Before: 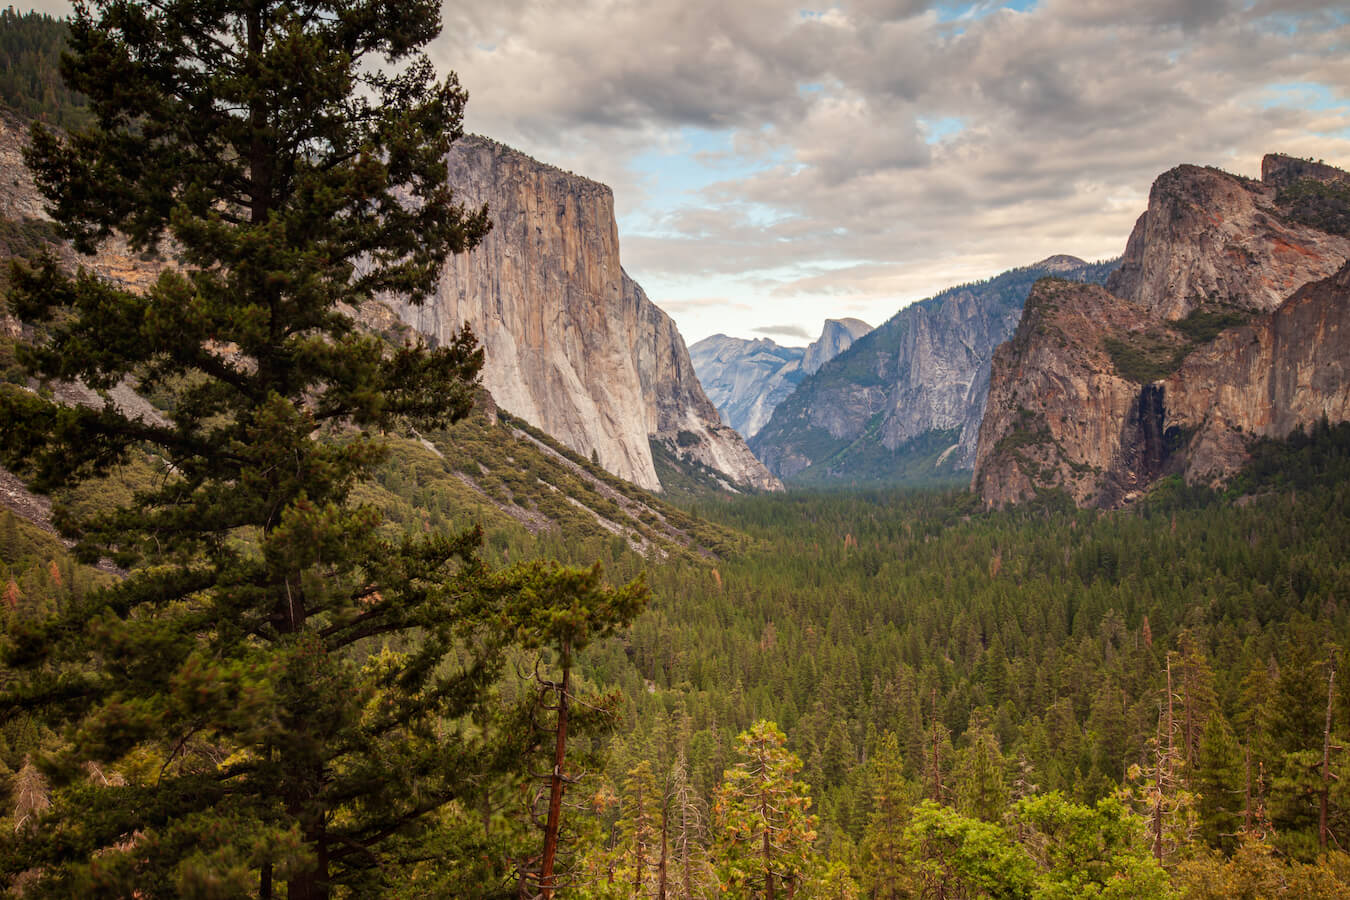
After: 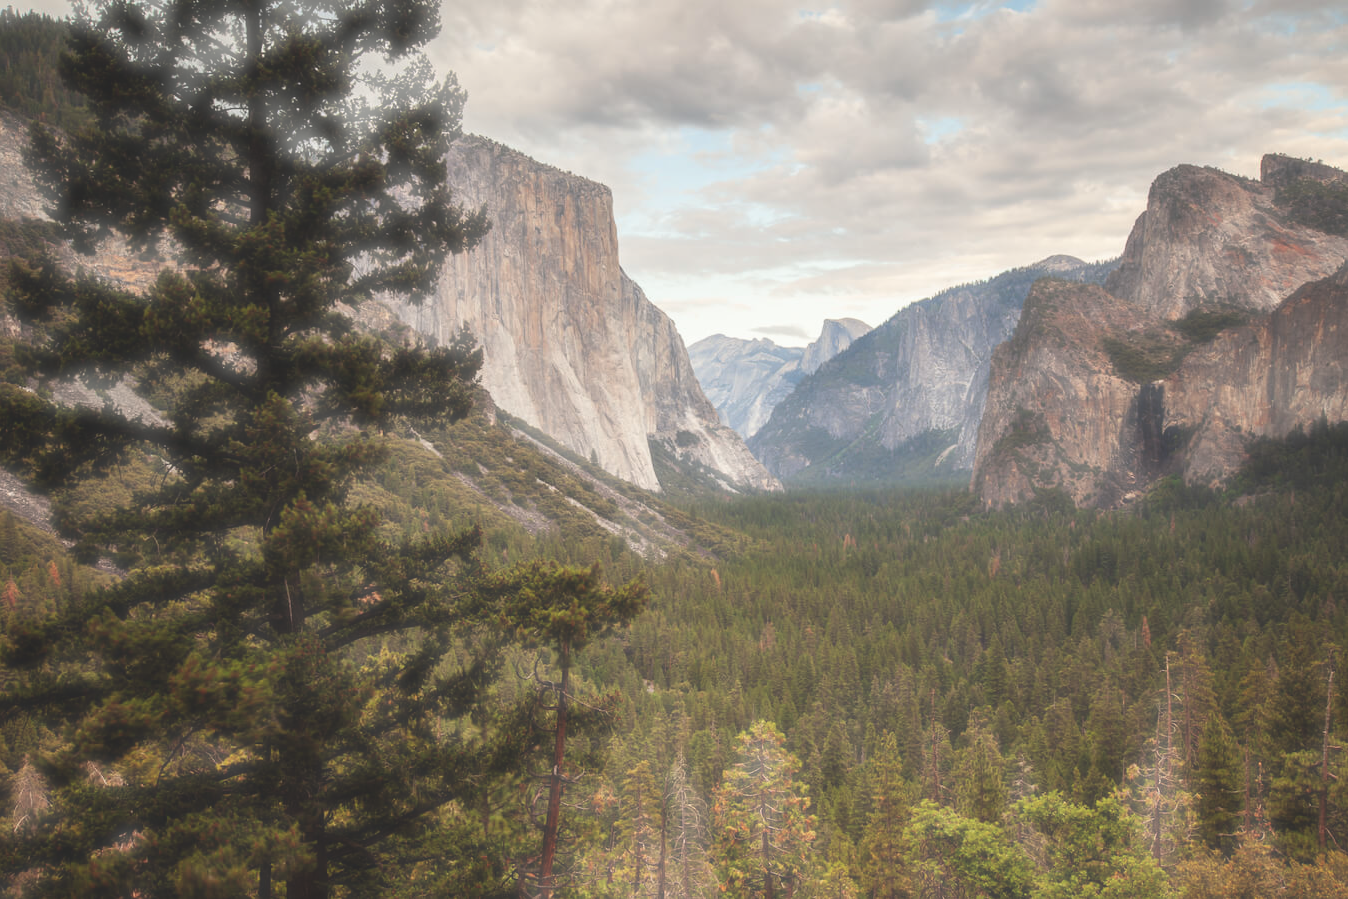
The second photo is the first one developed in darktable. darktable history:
exposure: black level correction -0.016, compensate highlight preservation false
crop: left 0.113%
haze removal: strength -0.892, distance 0.225, adaptive false
